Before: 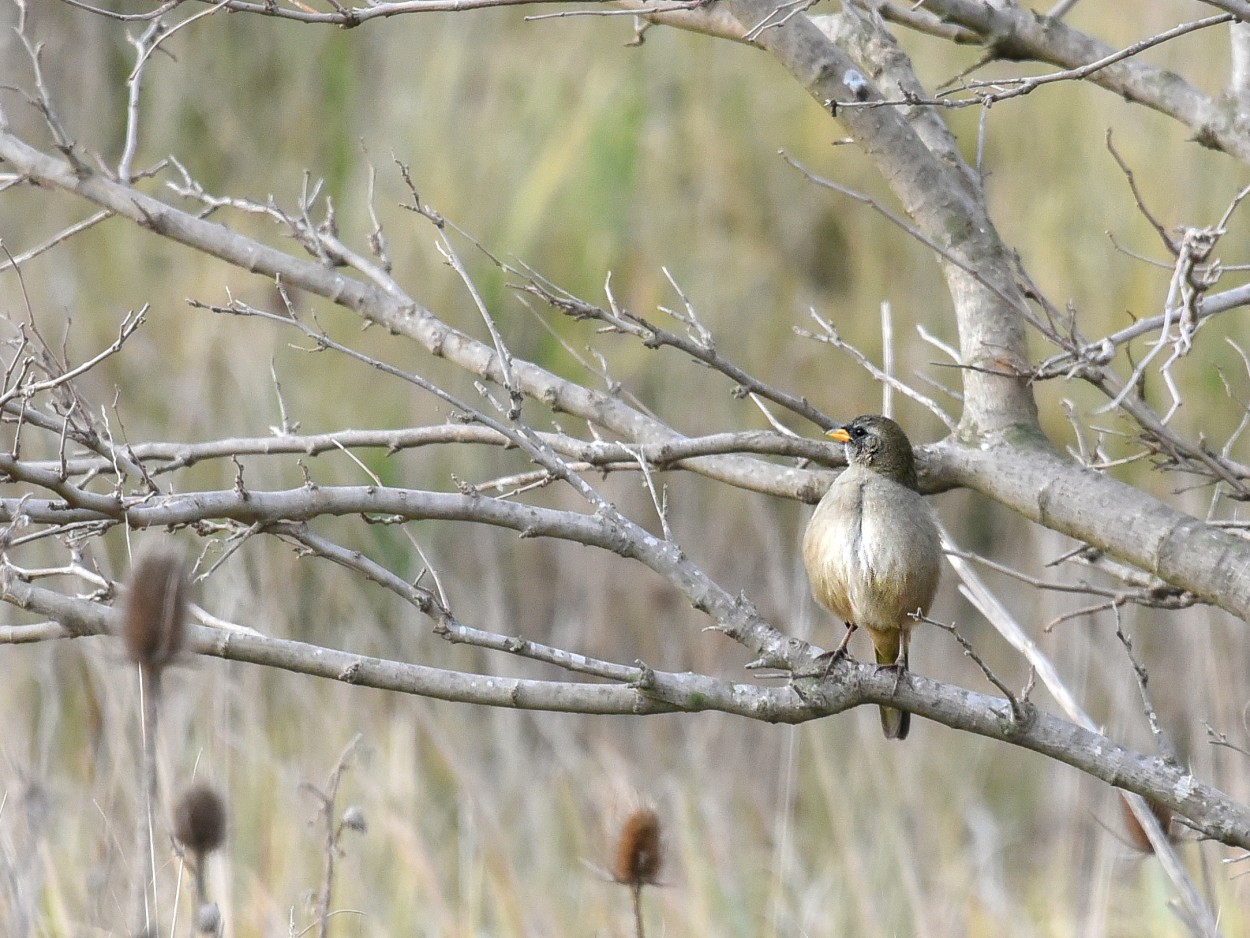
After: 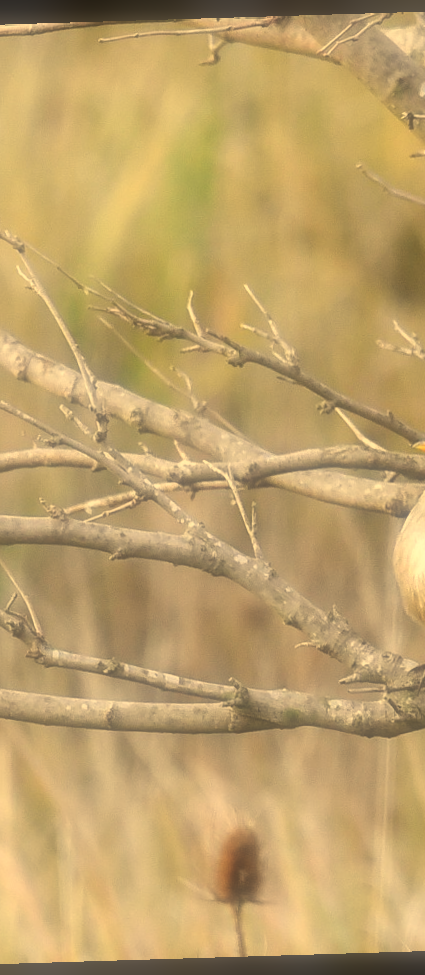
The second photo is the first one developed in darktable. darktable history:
crop: left 33.36%, right 33.36%
soften: size 60.24%, saturation 65.46%, brightness 0.506 EV, mix 25.7%
white balance: red 1.138, green 0.996, blue 0.812
rotate and perspective: rotation -1.75°, automatic cropping off
color correction: highlights a* 1.39, highlights b* 17.83
